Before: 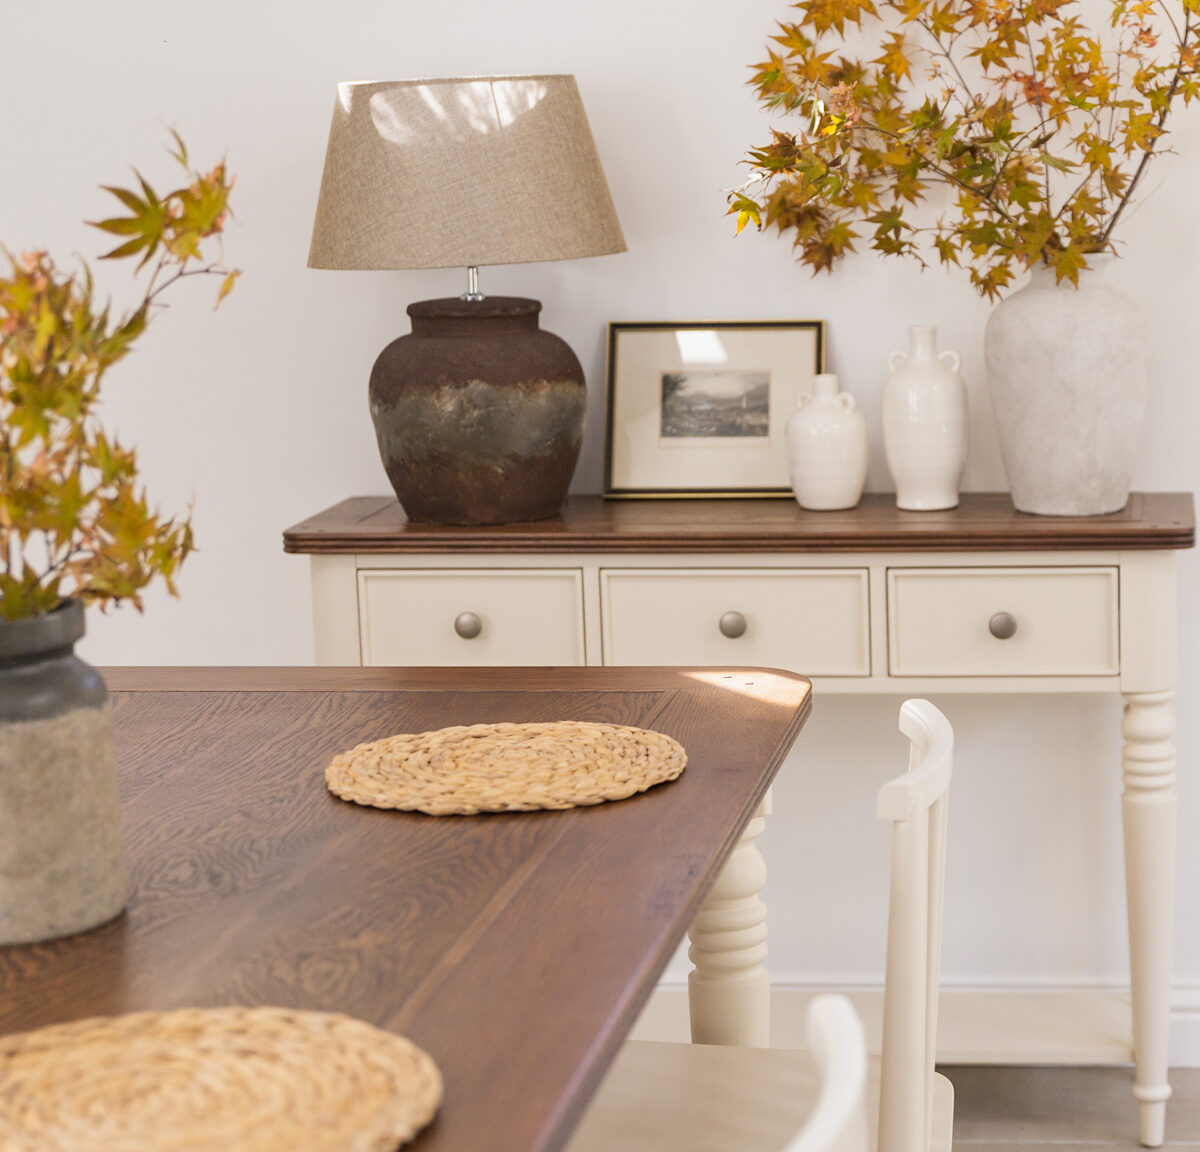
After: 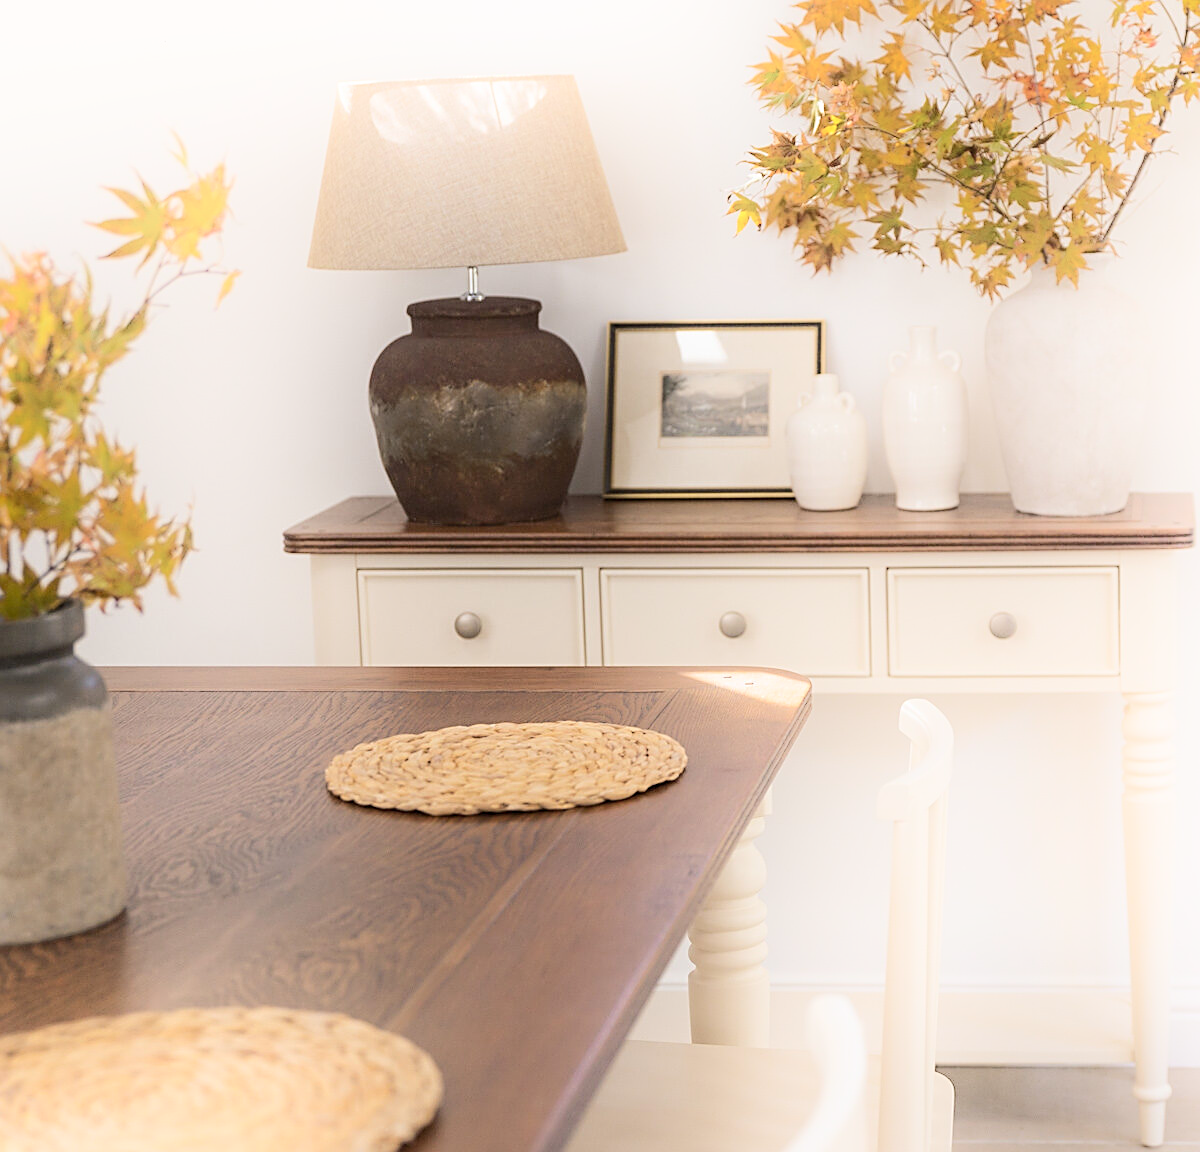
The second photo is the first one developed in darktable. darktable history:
sharpen: on, module defaults
shadows and highlights: shadows -21.3, highlights 100, soften with gaussian
base curve: exposure shift 0, preserve colors none
